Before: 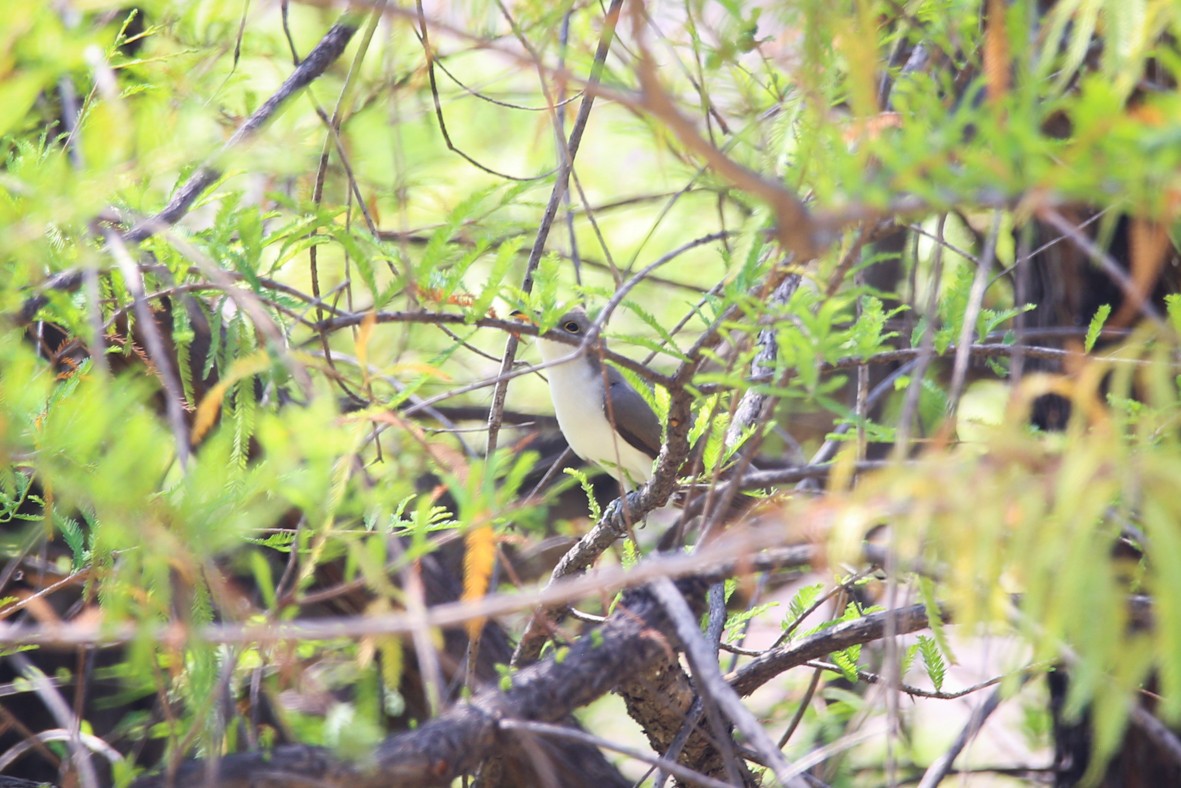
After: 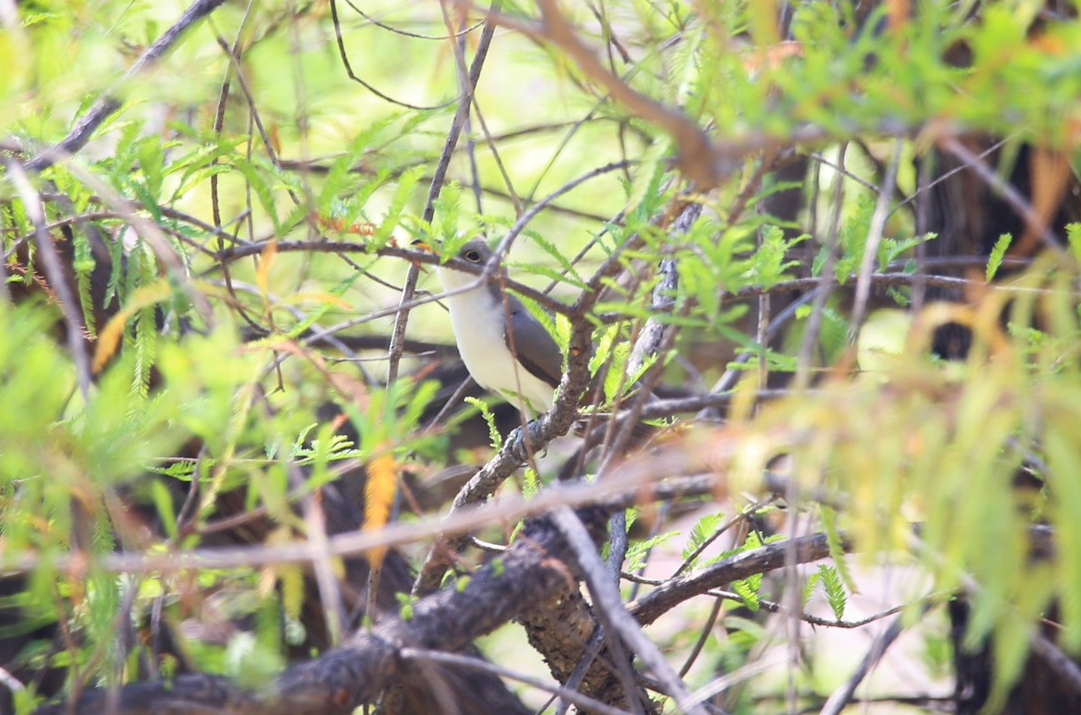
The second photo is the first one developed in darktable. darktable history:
crop and rotate: left 8.447%, top 9.138%
